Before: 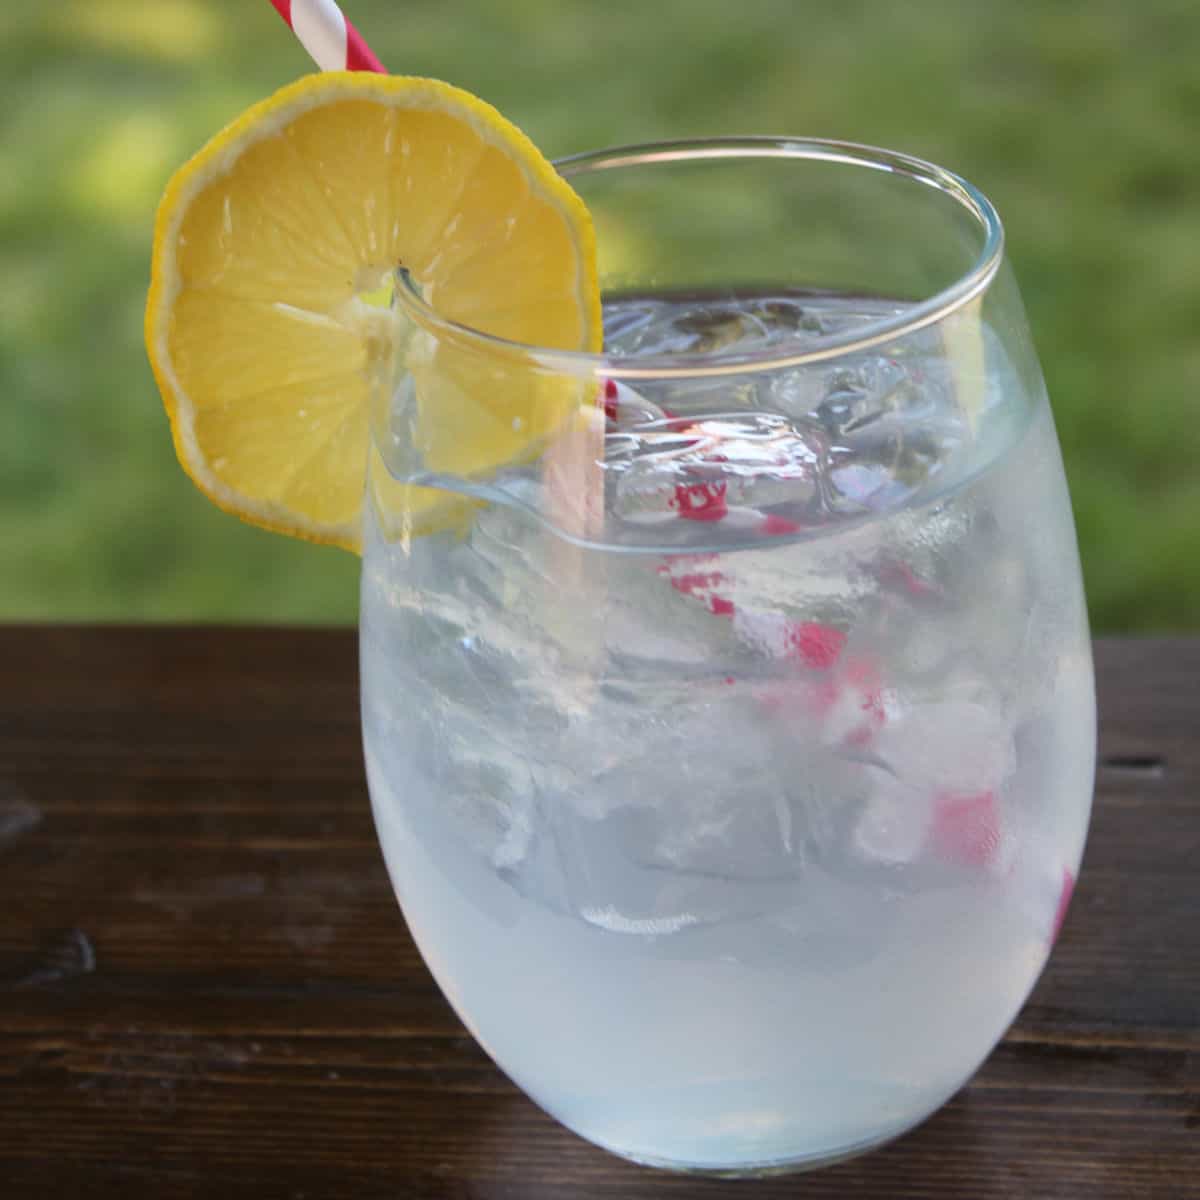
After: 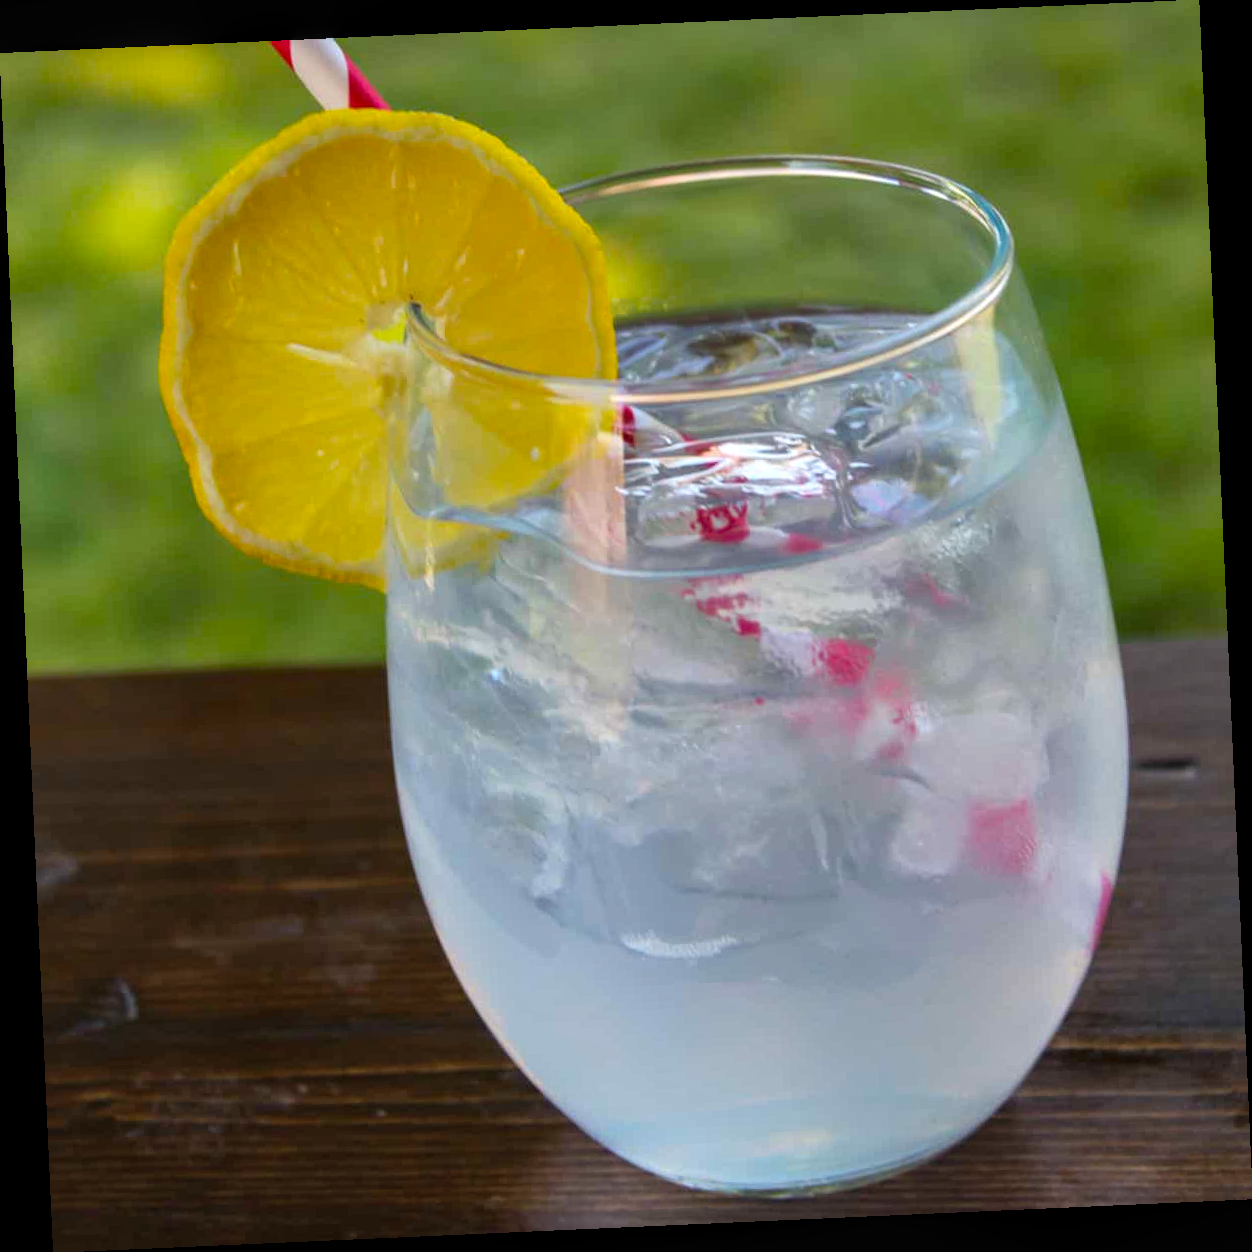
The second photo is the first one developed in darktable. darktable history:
color balance rgb: linear chroma grading › global chroma 13.3%, global vibrance 41.49%
rotate and perspective: rotation -2.56°, automatic cropping off
local contrast: on, module defaults
